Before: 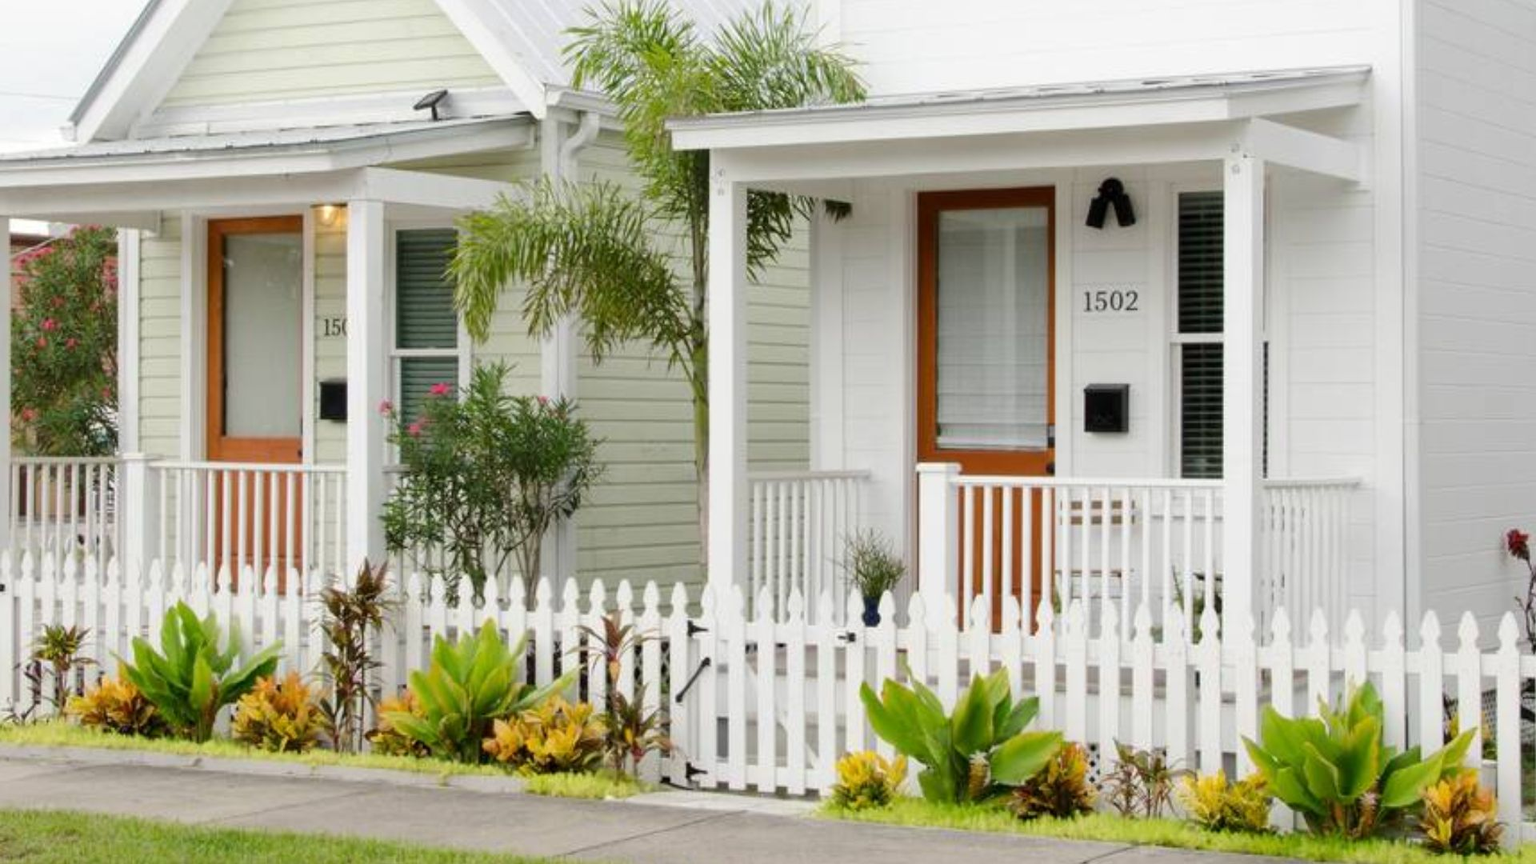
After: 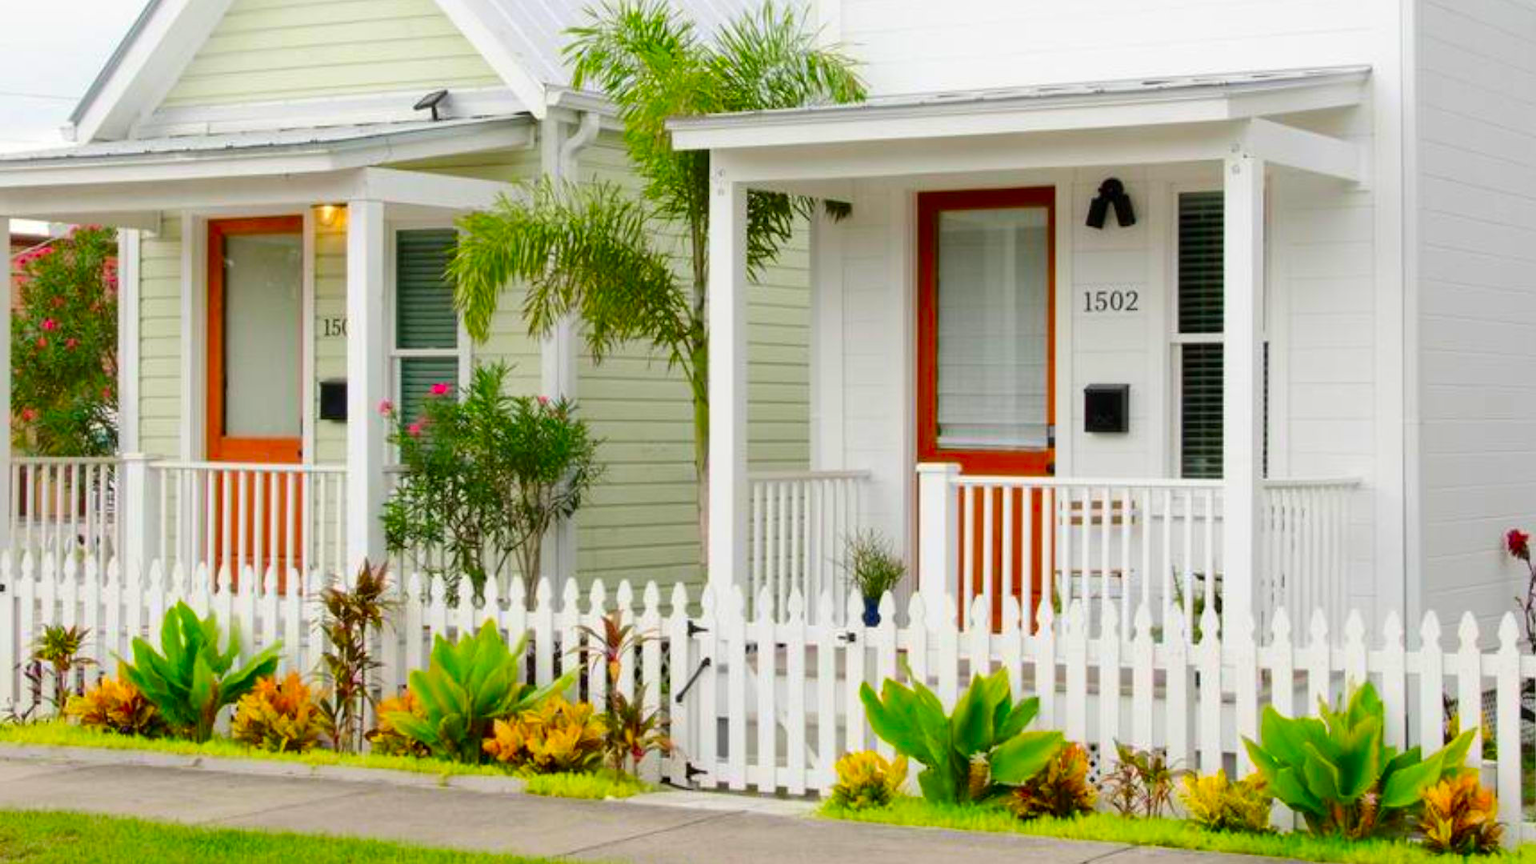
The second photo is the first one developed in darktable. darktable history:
color correction: saturation 1.8
